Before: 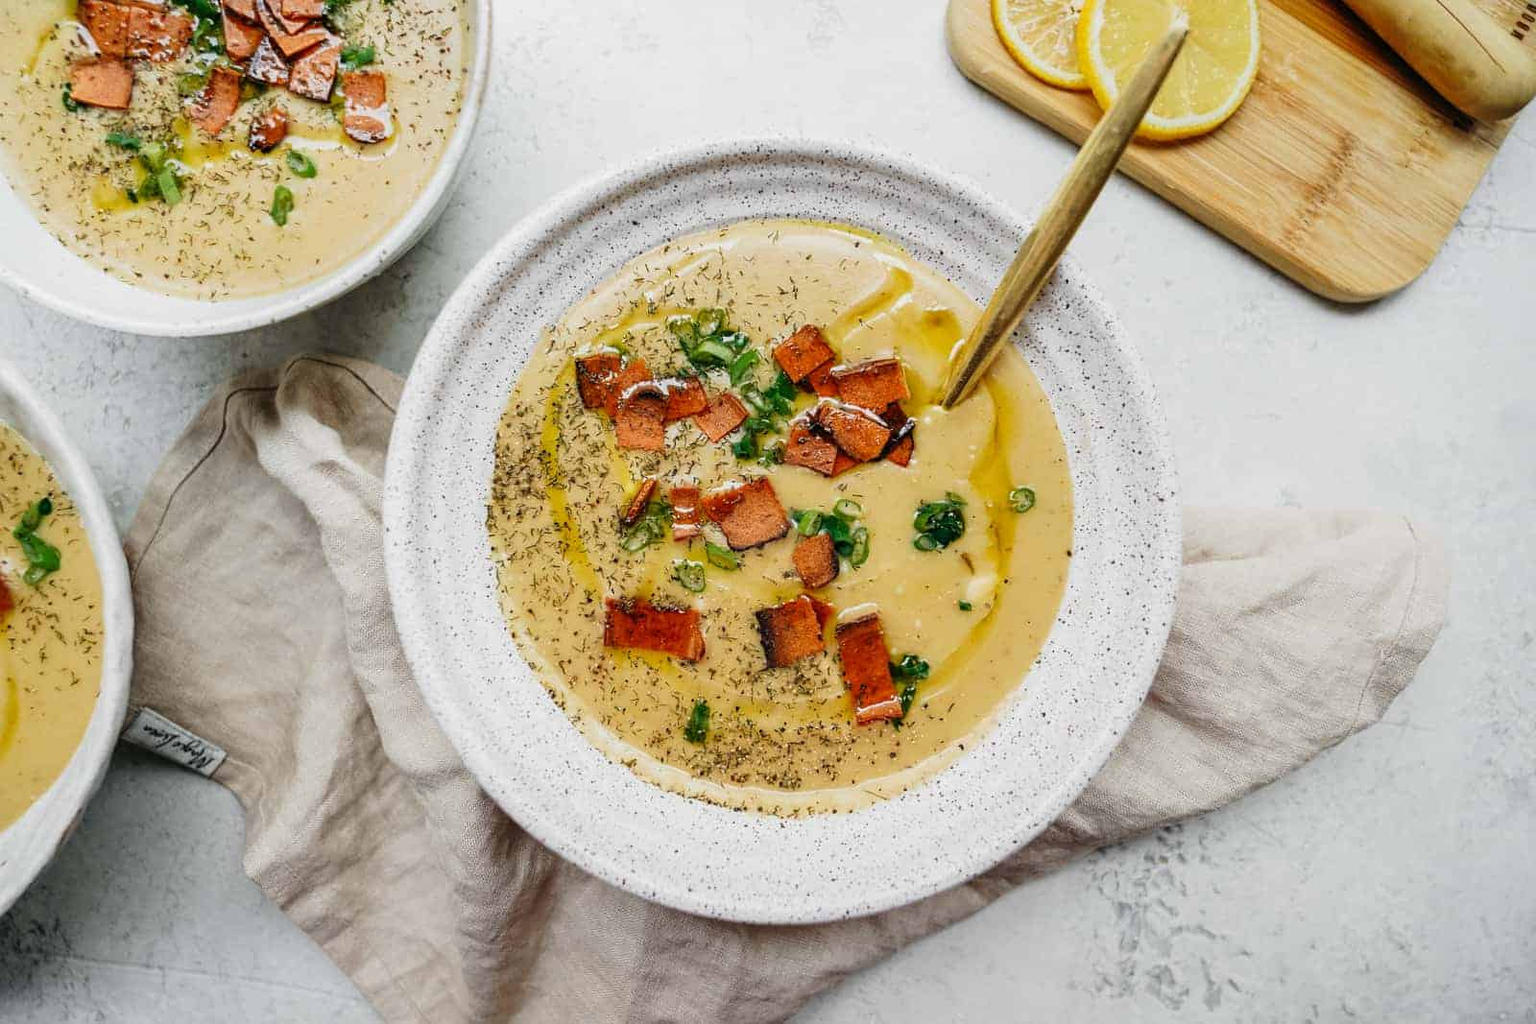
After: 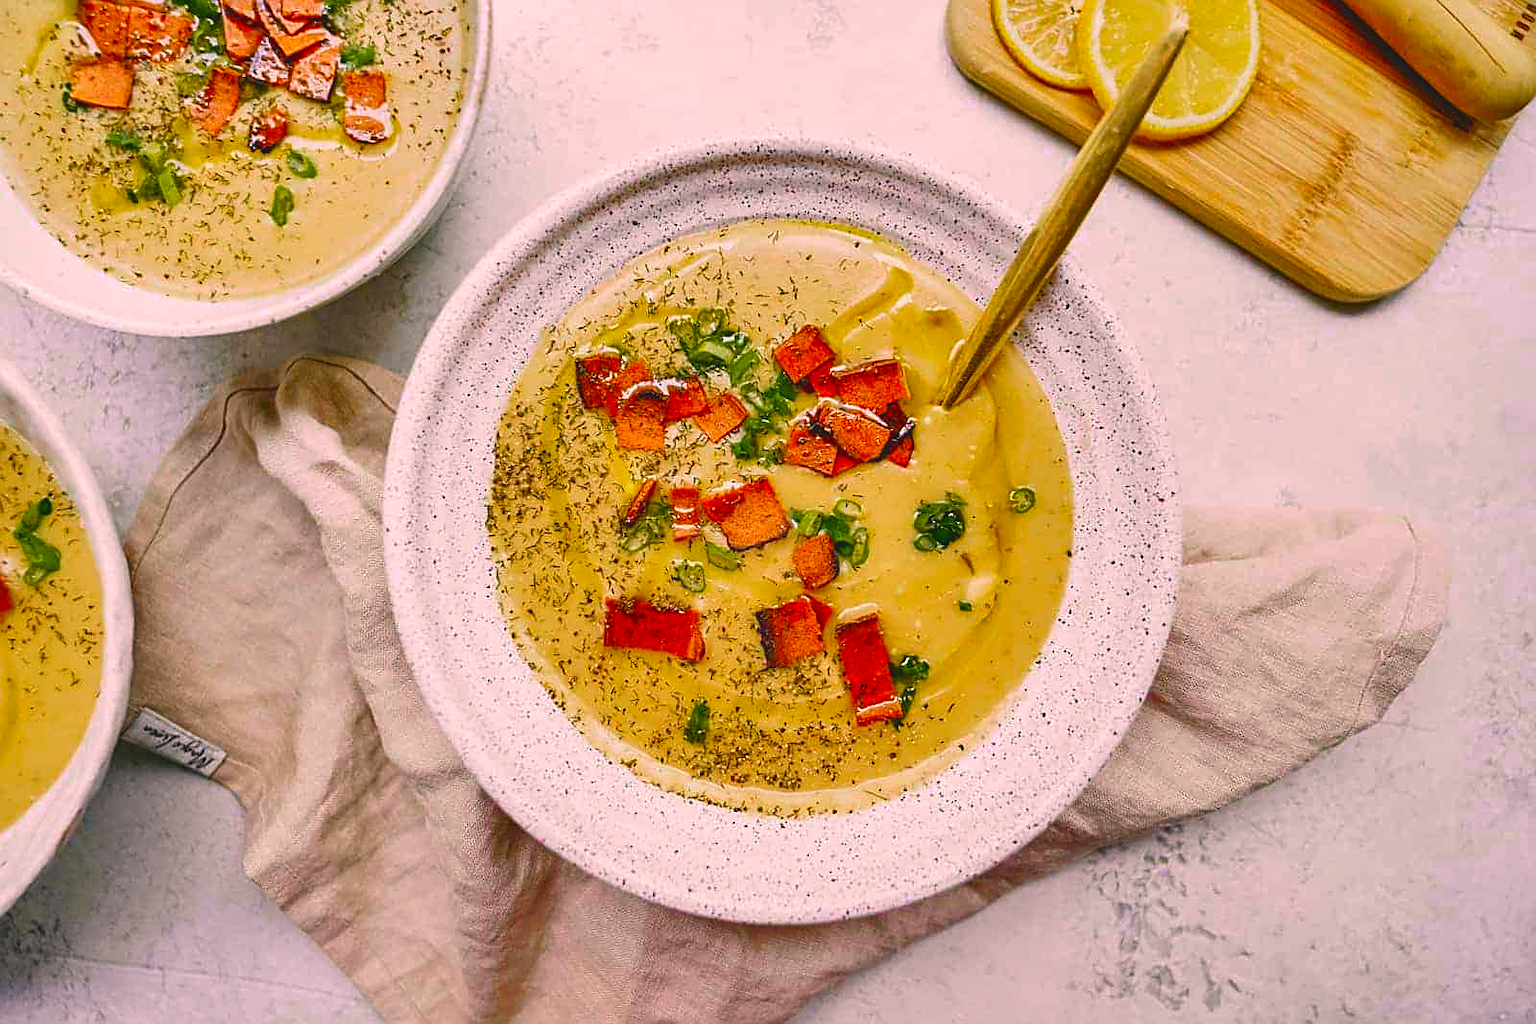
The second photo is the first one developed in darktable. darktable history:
shadows and highlights: shadows 58.34, soften with gaussian
contrast brightness saturation: contrast -0.208, saturation 0.189
color correction: highlights a* 14.56, highlights b* 4.82
color zones: curves: ch0 [(0.254, 0.492) (0.724, 0.62)]; ch1 [(0.25, 0.528) (0.719, 0.796)]; ch2 [(0, 0.472) (0.25, 0.5) (0.73, 0.184)]
color balance rgb: perceptual saturation grading › global saturation 0.278%, perceptual saturation grading › highlights -16.012%, perceptual saturation grading › shadows 25.392%, perceptual brilliance grading › global brilliance 10.307%, perceptual brilliance grading › shadows 15.591%, global vibrance 20%
sharpen: on, module defaults
